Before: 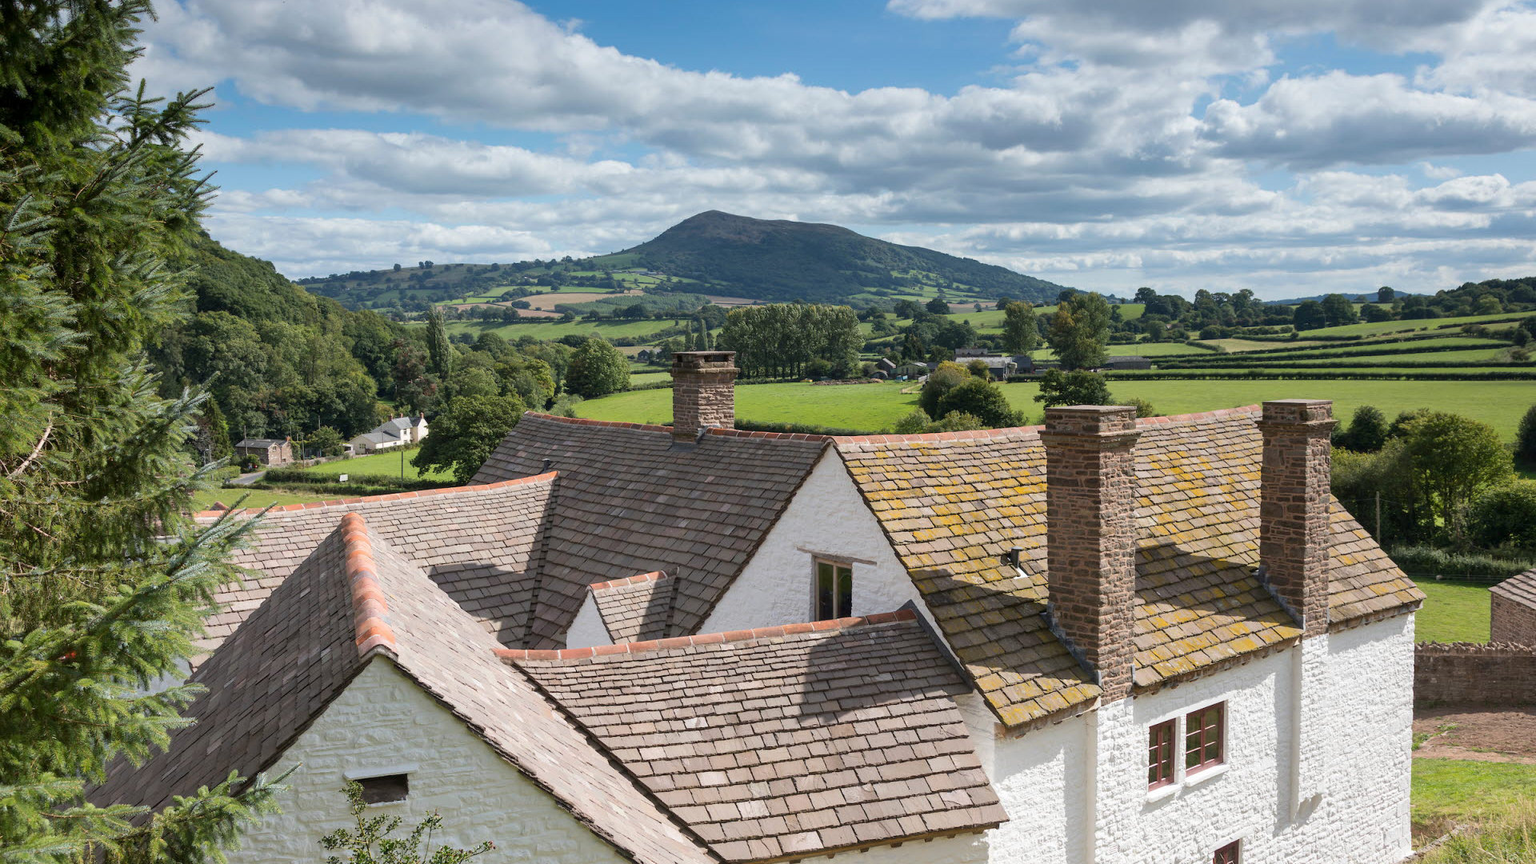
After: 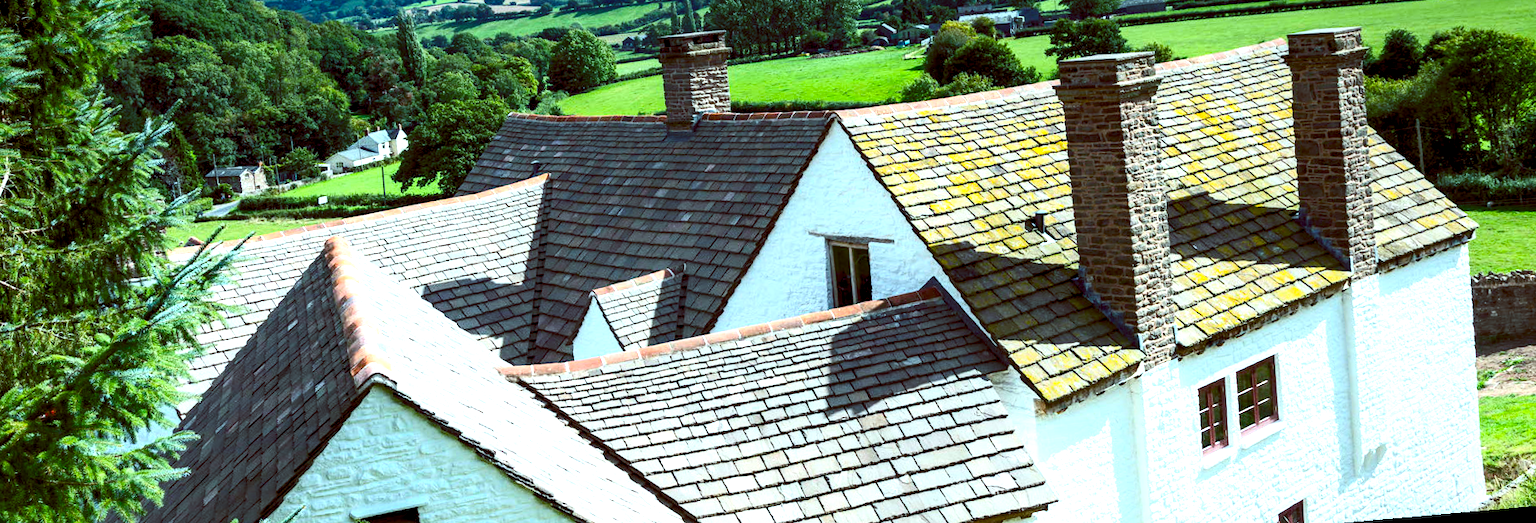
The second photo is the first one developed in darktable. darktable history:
rotate and perspective: rotation -5°, crop left 0.05, crop right 0.952, crop top 0.11, crop bottom 0.89
crop and rotate: top 36.435%
local contrast: highlights 25%, shadows 75%, midtone range 0.75
contrast brightness saturation: contrast 0.2, brightness 0.16, saturation 0.22
tone equalizer: -8 EV -0.001 EV, -7 EV 0.001 EV, -6 EV -0.002 EV, -5 EV -0.003 EV, -4 EV -0.062 EV, -3 EV -0.222 EV, -2 EV -0.267 EV, -1 EV 0.105 EV, +0 EV 0.303 EV
color balance rgb: shadows lift › luminance -7.7%, shadows lift › chroma 2.13%, shadows lift › hue 200.79°, power › luminance -7.77%, power › chroma 2.27%, power › hue 220.69°, highlights gain › luminance 15.15%, highlights gain › chroma 4%, highlights gain › hue 209.35°, global offset › luminance -0.21%, global offset › chroma 0.27%, perceptual saturation grading › global saturation 24.42%, perceptual saturation grading › highlights -24.42%, perceptual saturation grading › mid-tones 24.42%, perceptual saturation grading › shadows 40%, perceptual brilliance grading › global brilliance -5%, perceptual brilliance grading › highlights 24.42%, perceptual brilliance grading › mid-tones 7%, perceptual brilliance grading › shadows -5%
